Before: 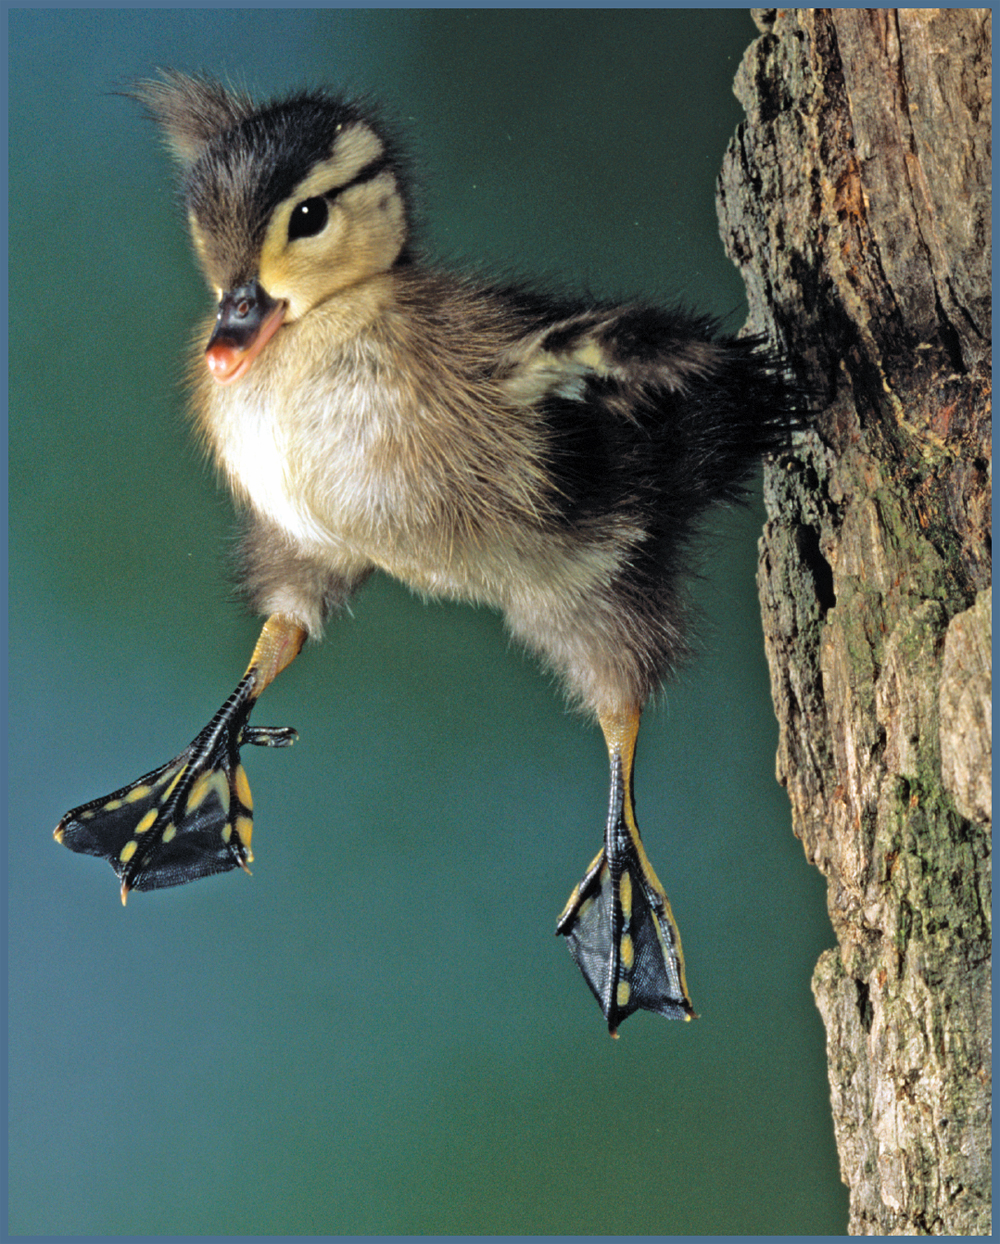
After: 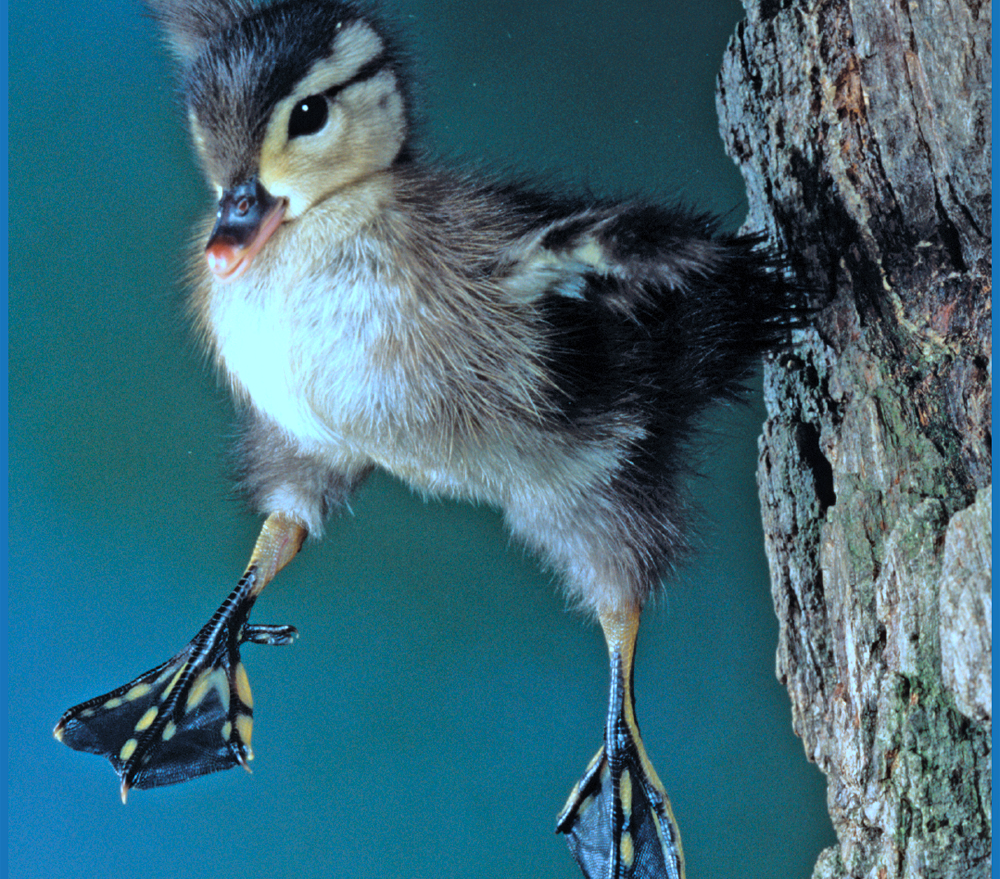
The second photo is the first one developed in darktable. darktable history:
white balance: red 0.948, green 1.02, blue 1.176
crop and rotate: top 8.293%, bottom 20.996%
color correction: highlights a* -9.35, highlights b* -23.15
